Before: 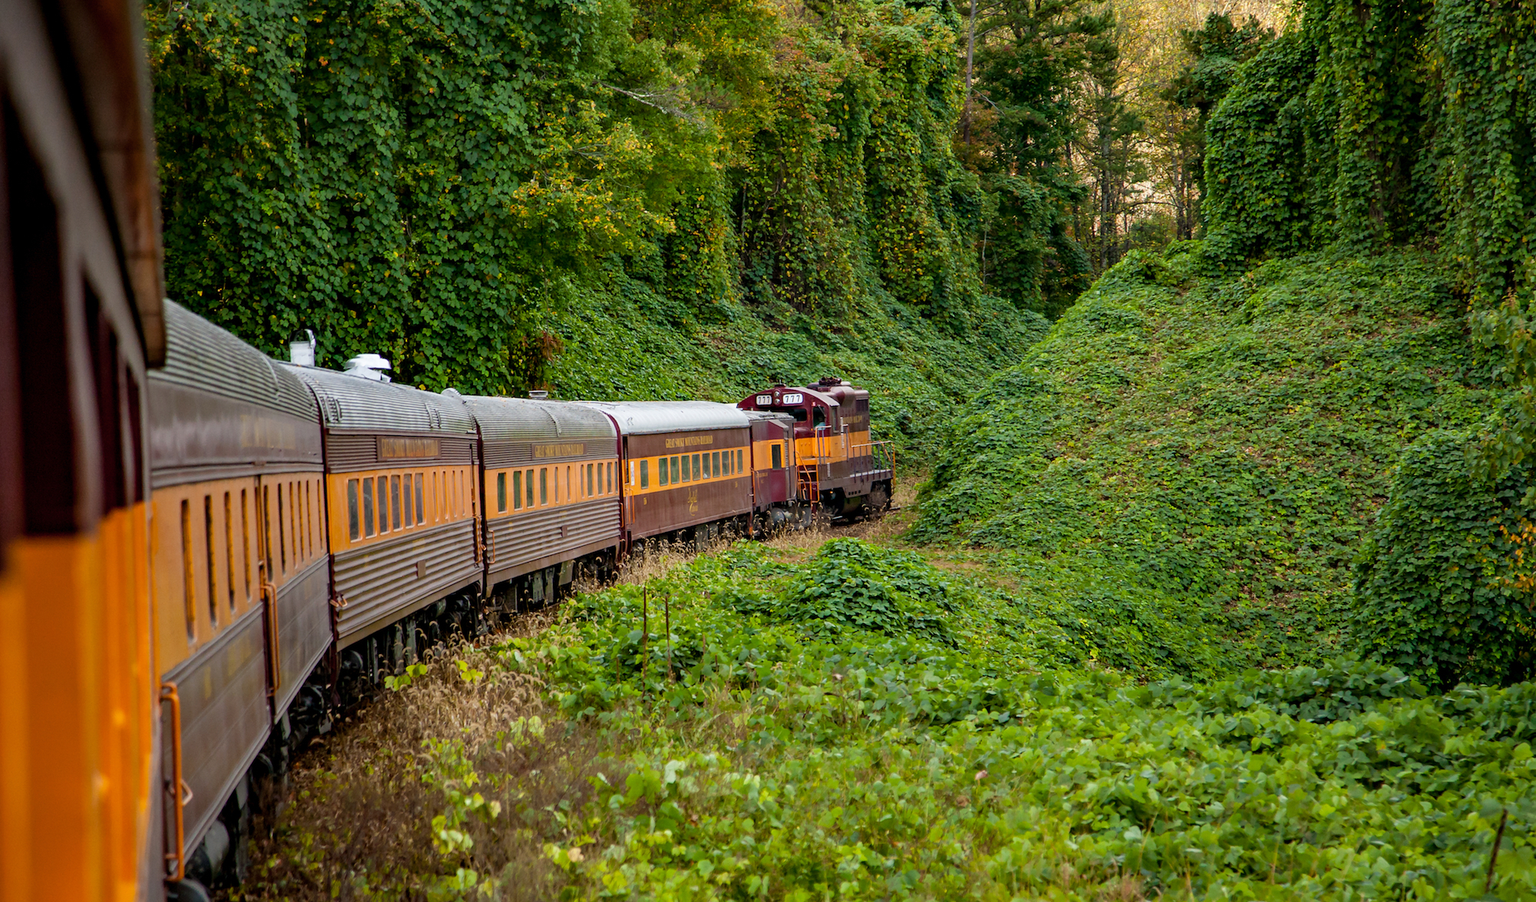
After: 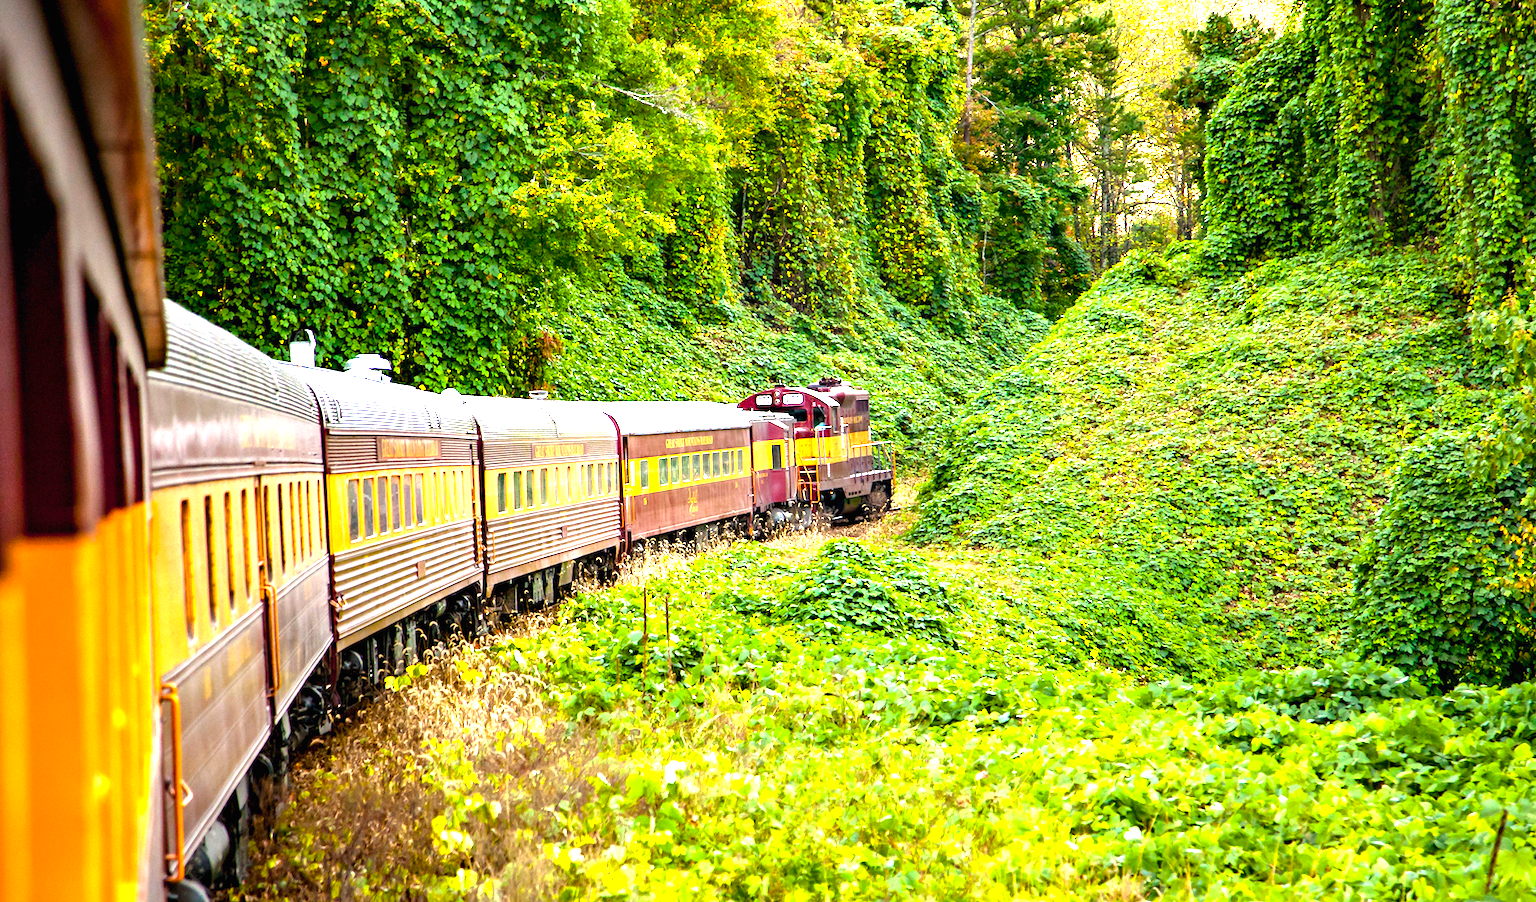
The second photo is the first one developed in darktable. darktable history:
color balance rgb: perceptual saturation grading › global saturation 1.021%, perceptual saturation grading › highlights -1.052%, perceptual saturation grading › mid-tones 4.56%, perceptual saturation grading › shadows 7.915%, perceptual brilliance grading › global brilliance 29.873%, global vibrance 10.041%
exposure: black level correction 0, exposure 1.199 EV, compensate highlight preservation false
